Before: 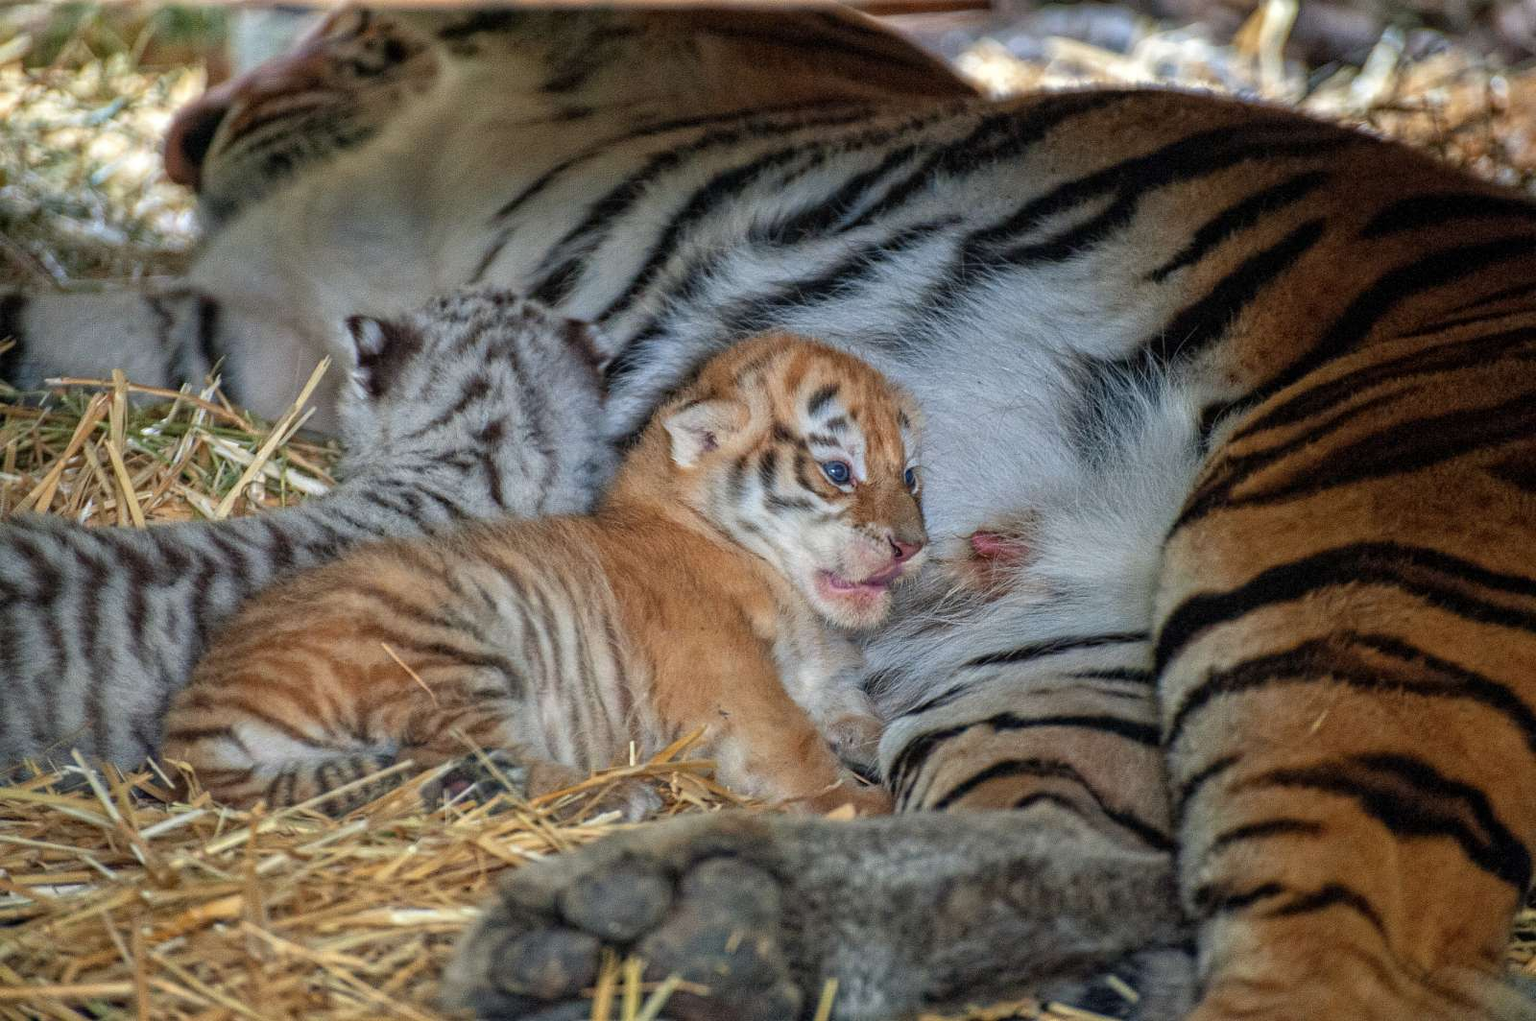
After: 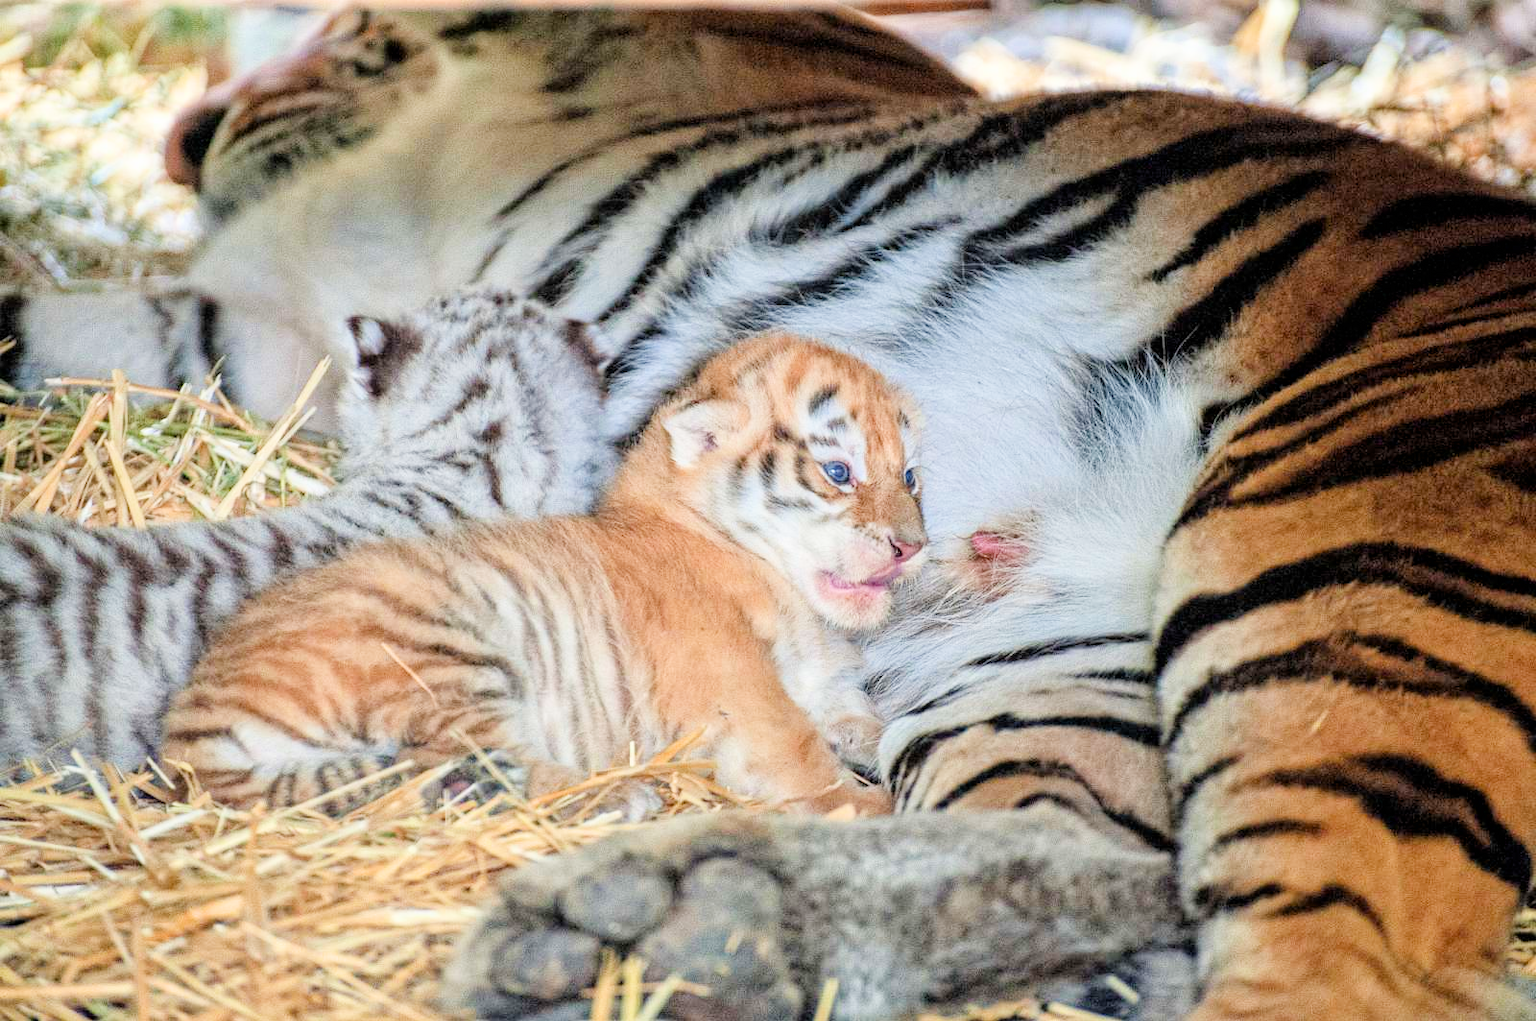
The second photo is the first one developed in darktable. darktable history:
exposure: black level correction 0.001, exposure 1.822 EV, compensate exposure bias true, compensate highlight preservation false
filmic rgb: black relative exposure -7.65 EV, white relative exposure 4.56 EV, hardness 3.61
